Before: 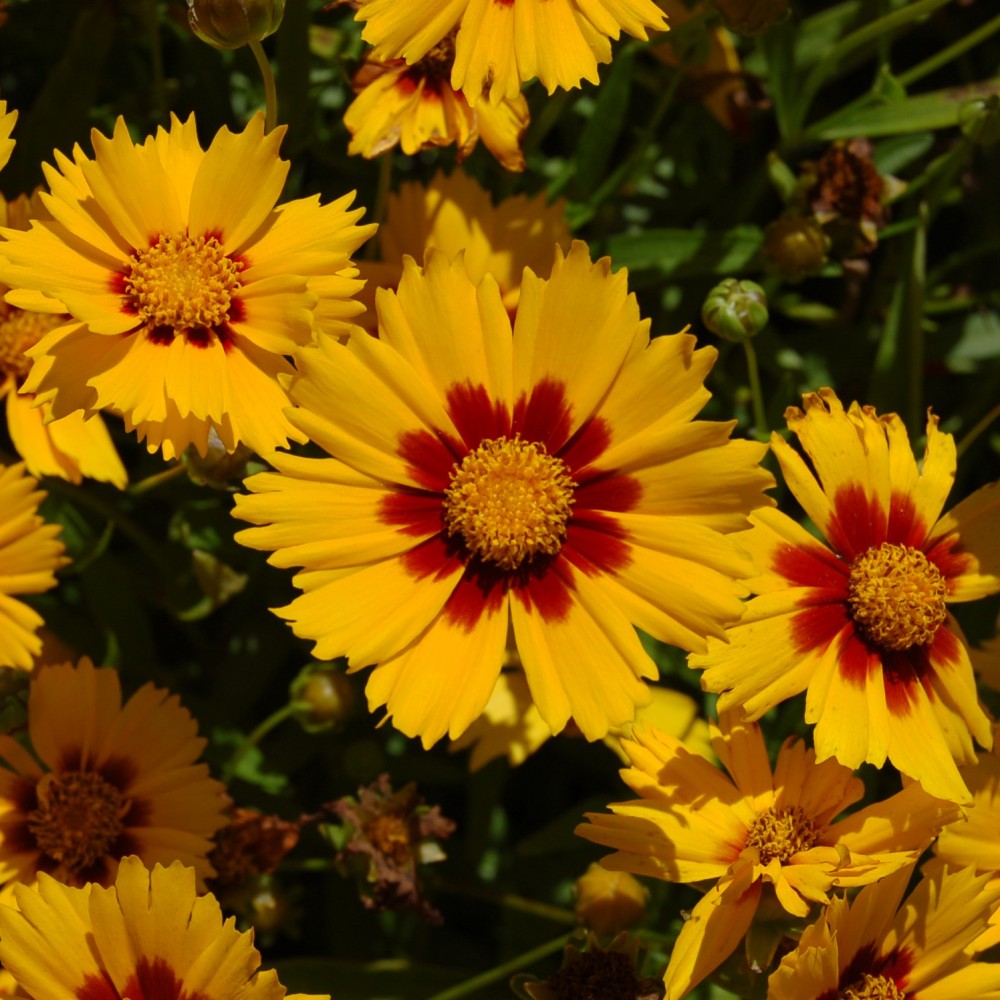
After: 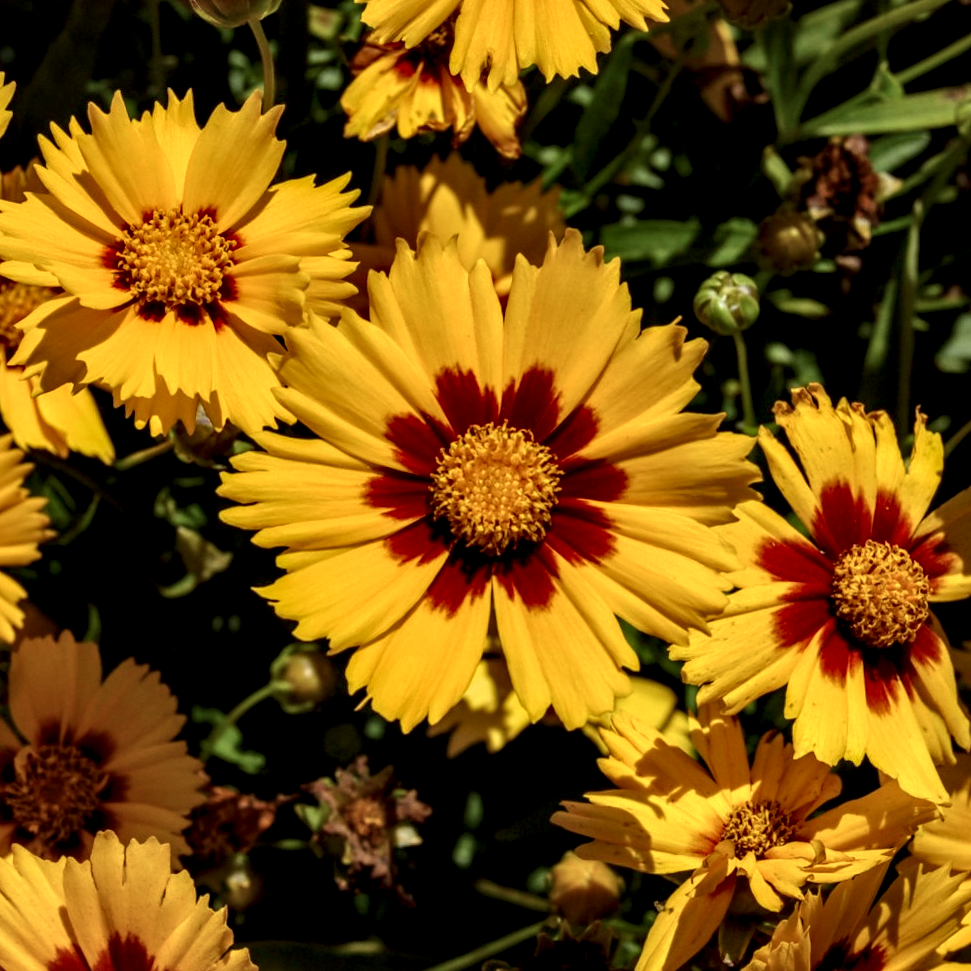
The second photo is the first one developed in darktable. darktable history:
crop and rotate: angle -1.69°
local contrast: highlights 20%, detail 197%
